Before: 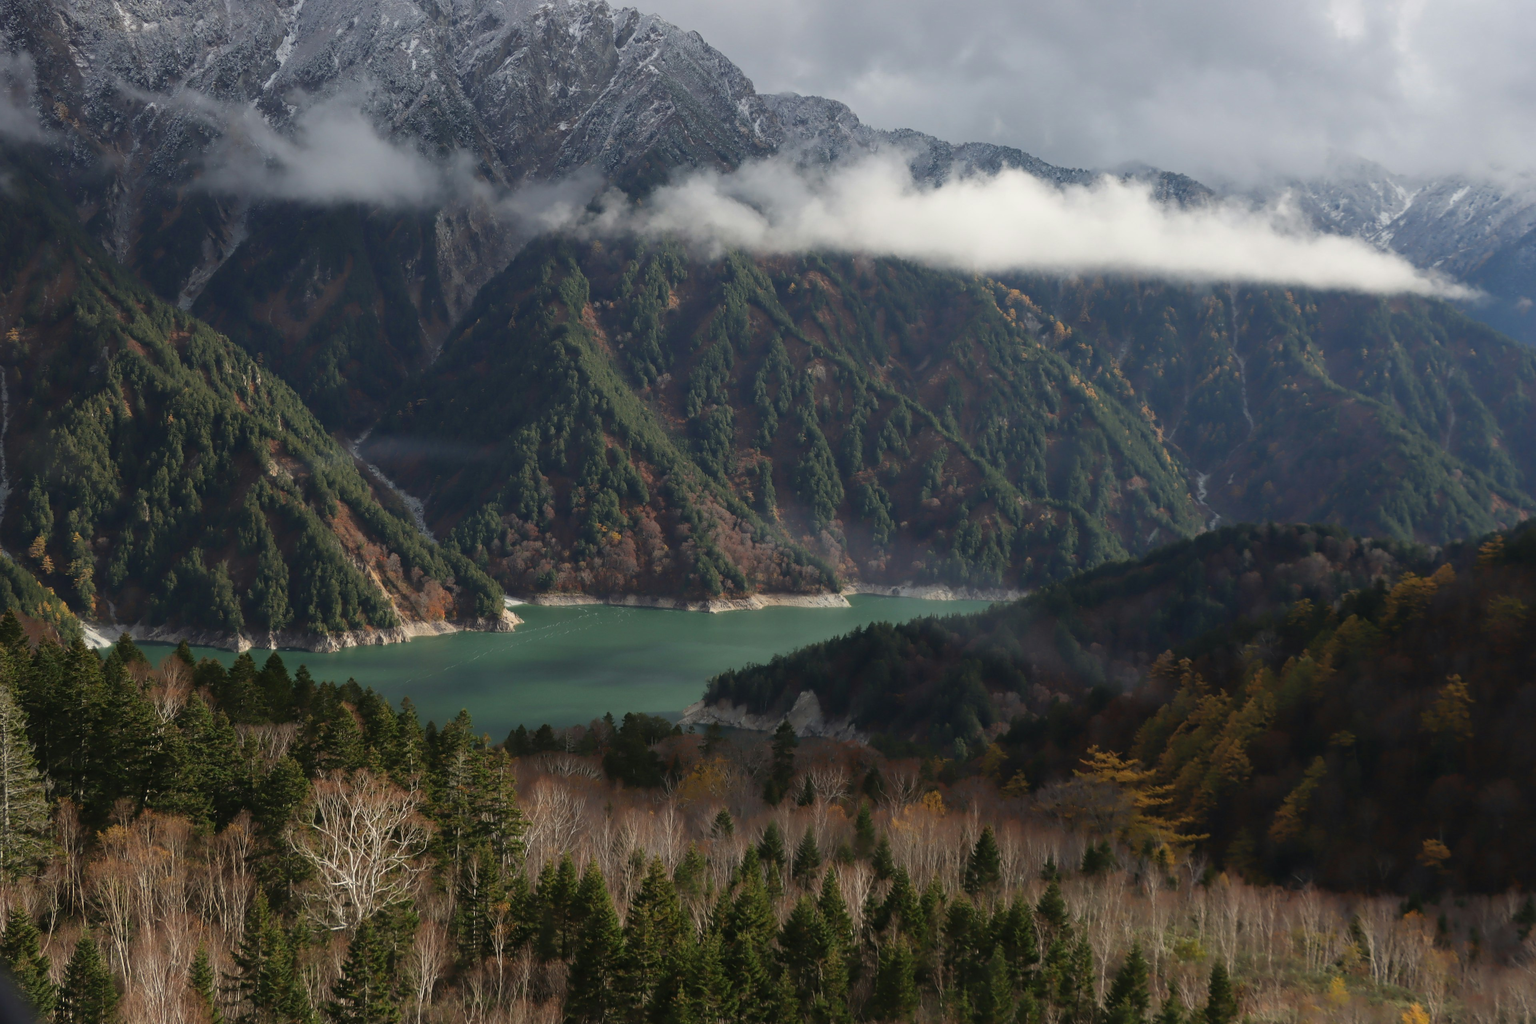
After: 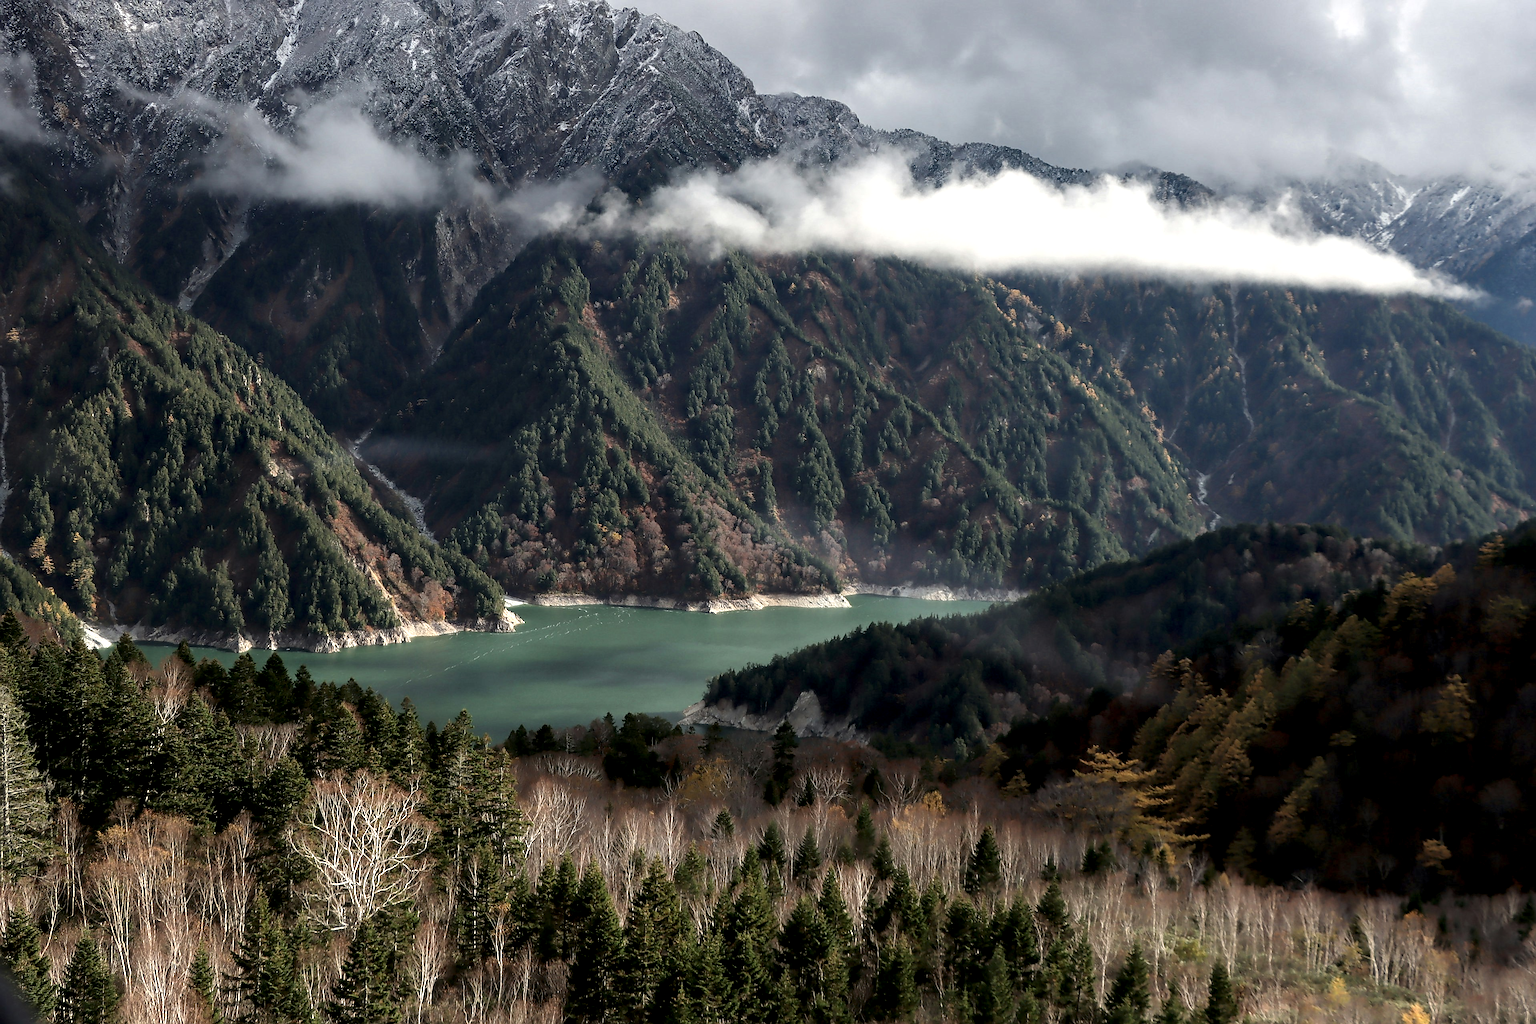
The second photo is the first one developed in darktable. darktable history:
local contrast: highlights 81%, shadows 57%, detail 174%, midtone range 0.609
sharpen: radius 1.422, amount 1.238, threshold 0.748
exposure: exposure -0.011 EV, compensate exposure bias true, compensate highlight preservation false
